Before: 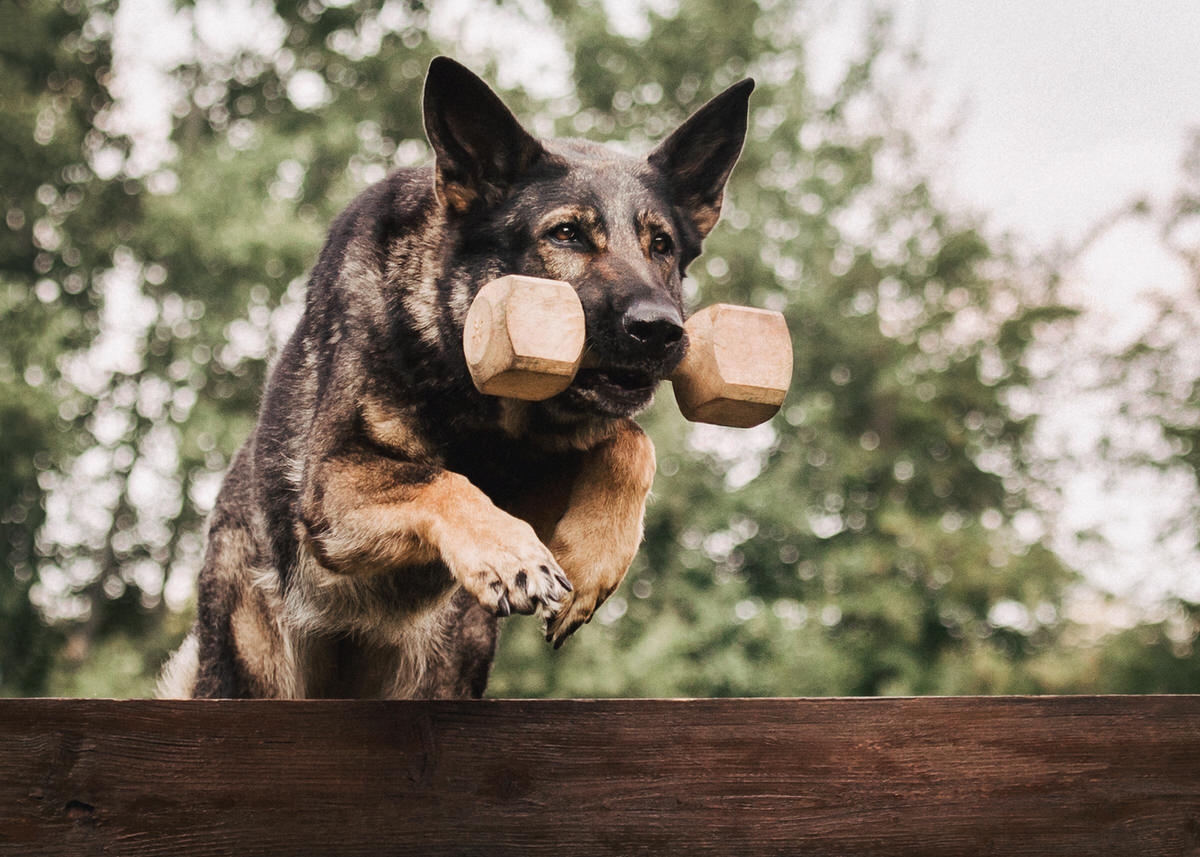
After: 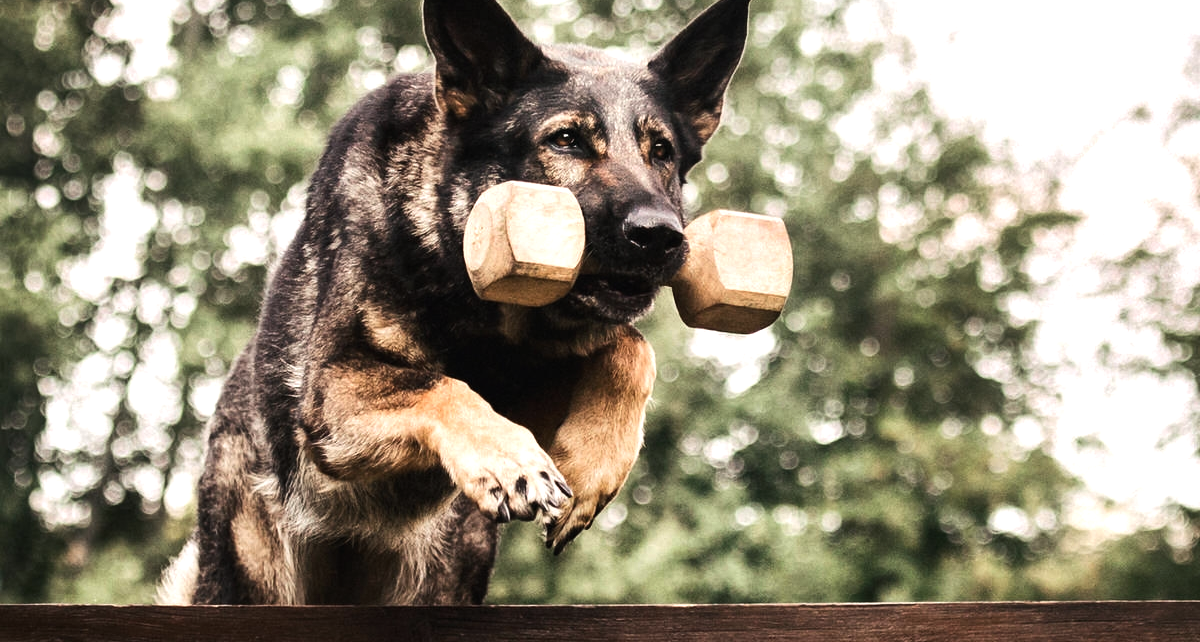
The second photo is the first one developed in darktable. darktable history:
crop: top 11.038%, bottom 13.962%
tone equalizer: -8 EV -0.75 EV, -7 EV -0.7 EV, -6 EV -0.6 EV, -5 EV -0.4 EV, -3 EV 0.4 EV, -2 EV 0.6 EV, -1 EV 0.7 EV, +0 EV 0.75 EV, edges refinement/feathering 500, mask exposure compensation -1.57 EV, preserve details no
